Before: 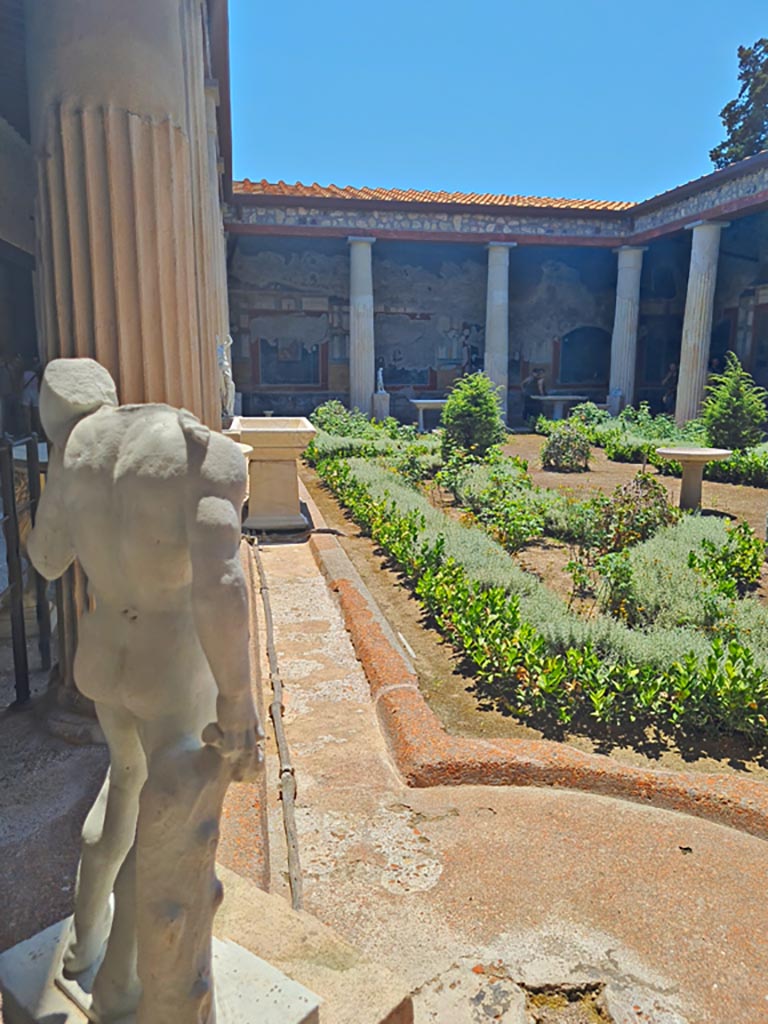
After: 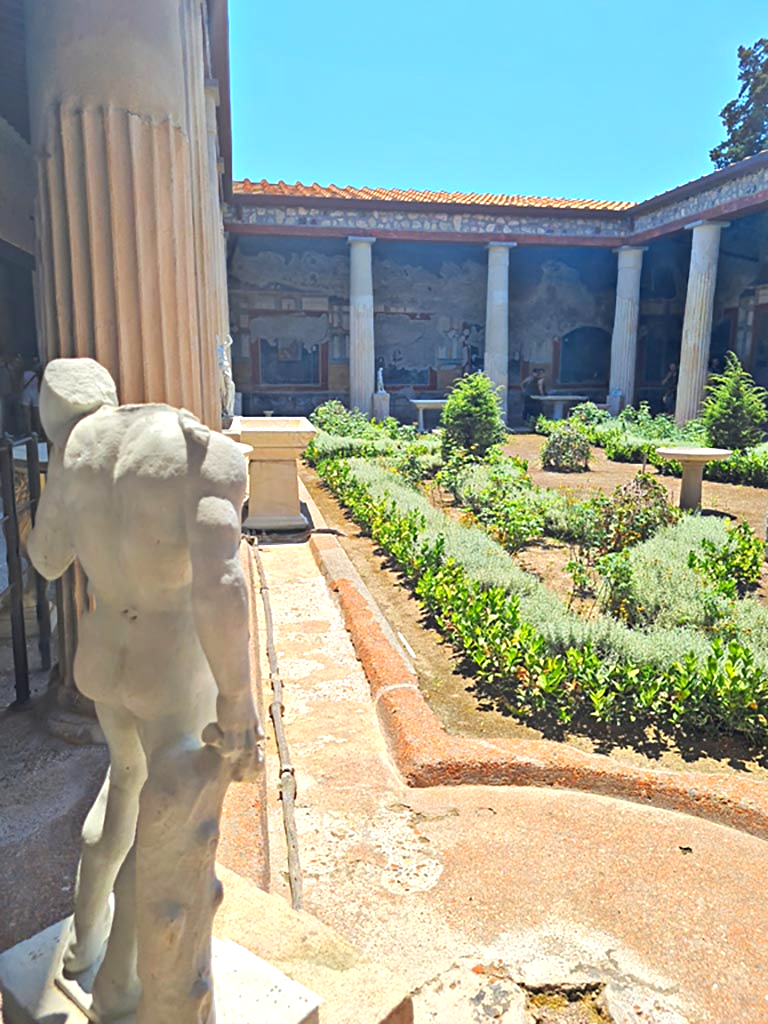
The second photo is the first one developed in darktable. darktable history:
tone equalizer: -8 EV -0.771 EV, -7 EV -0.702 EV, -6 EV -0.59 EV, -5 EV -0.424 EV, -3 EV 0.381 EV, -2 EV 0.6 EV, -1 EV 0.689 EV, +0 EV 0.722 EV
